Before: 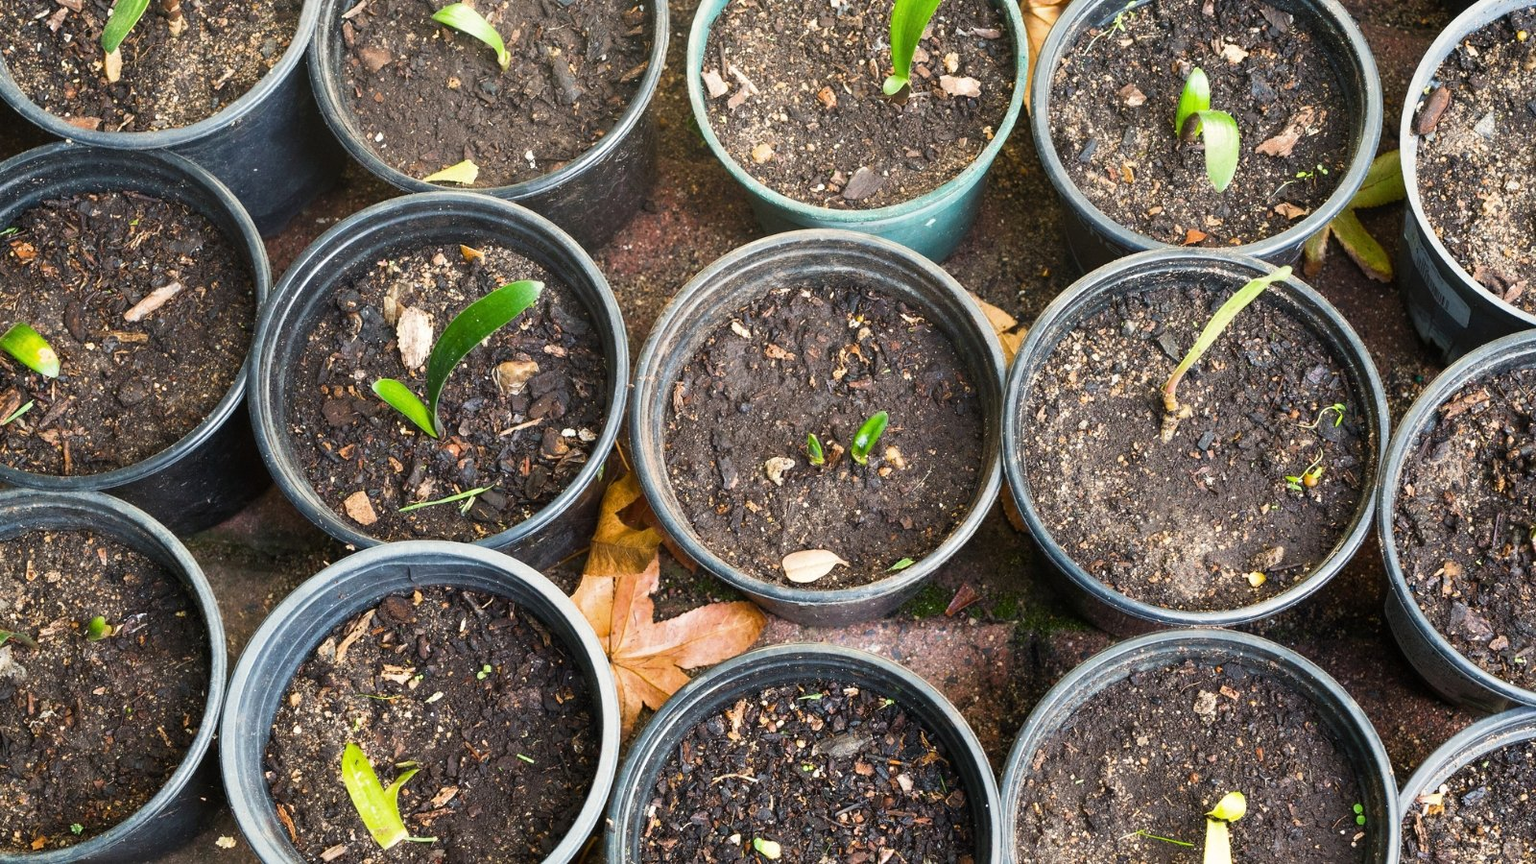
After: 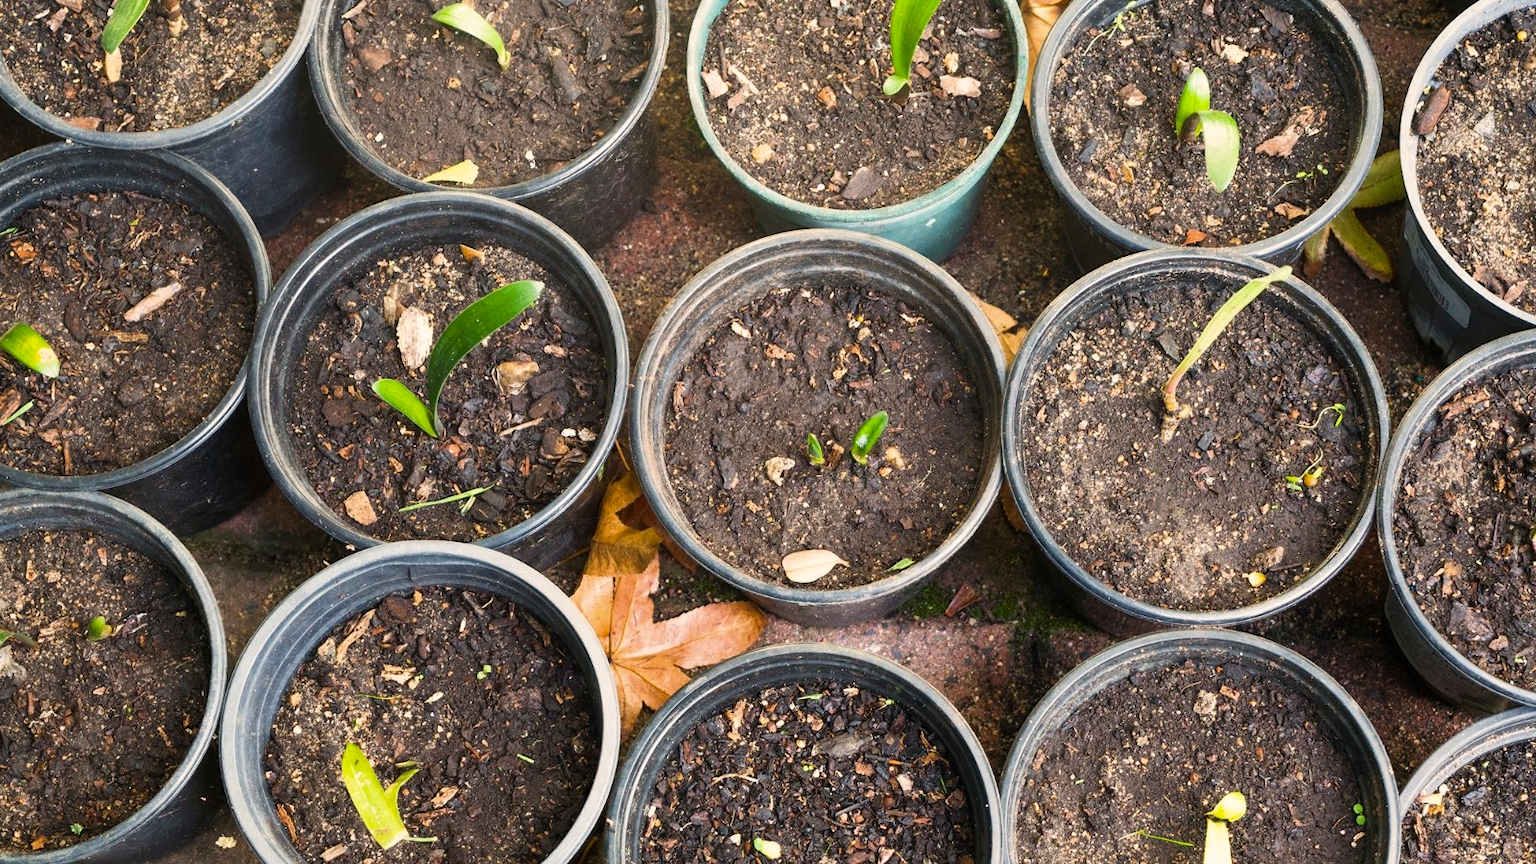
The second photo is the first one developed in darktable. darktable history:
color correction: highlights a* 3.76, highlights b* 5.11
